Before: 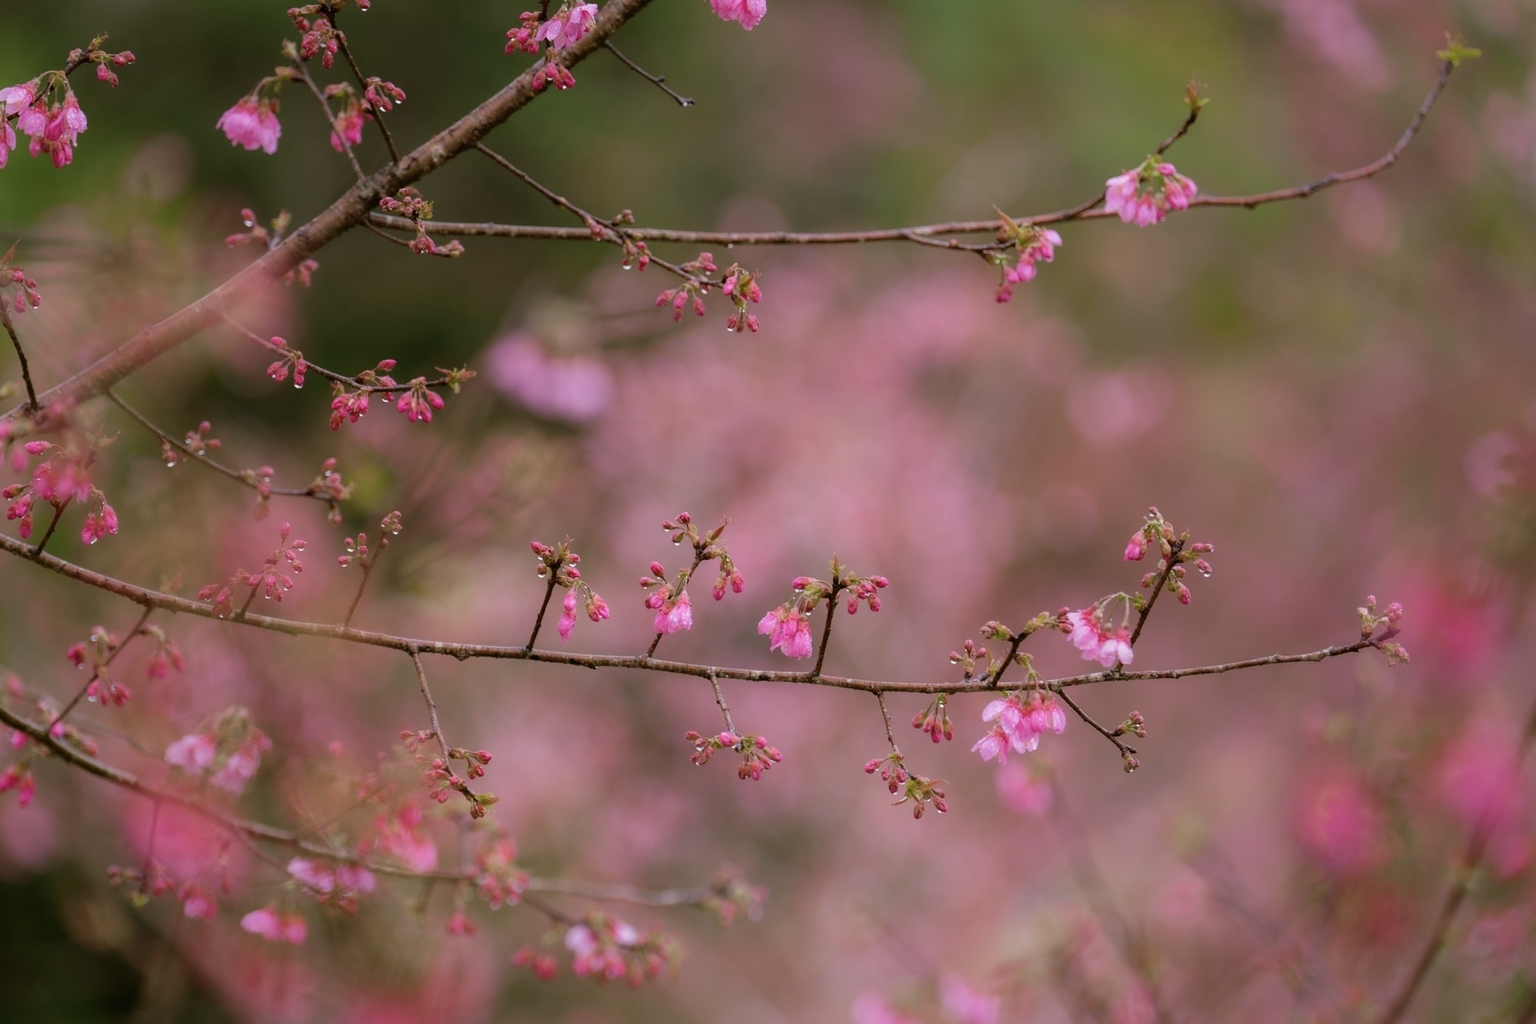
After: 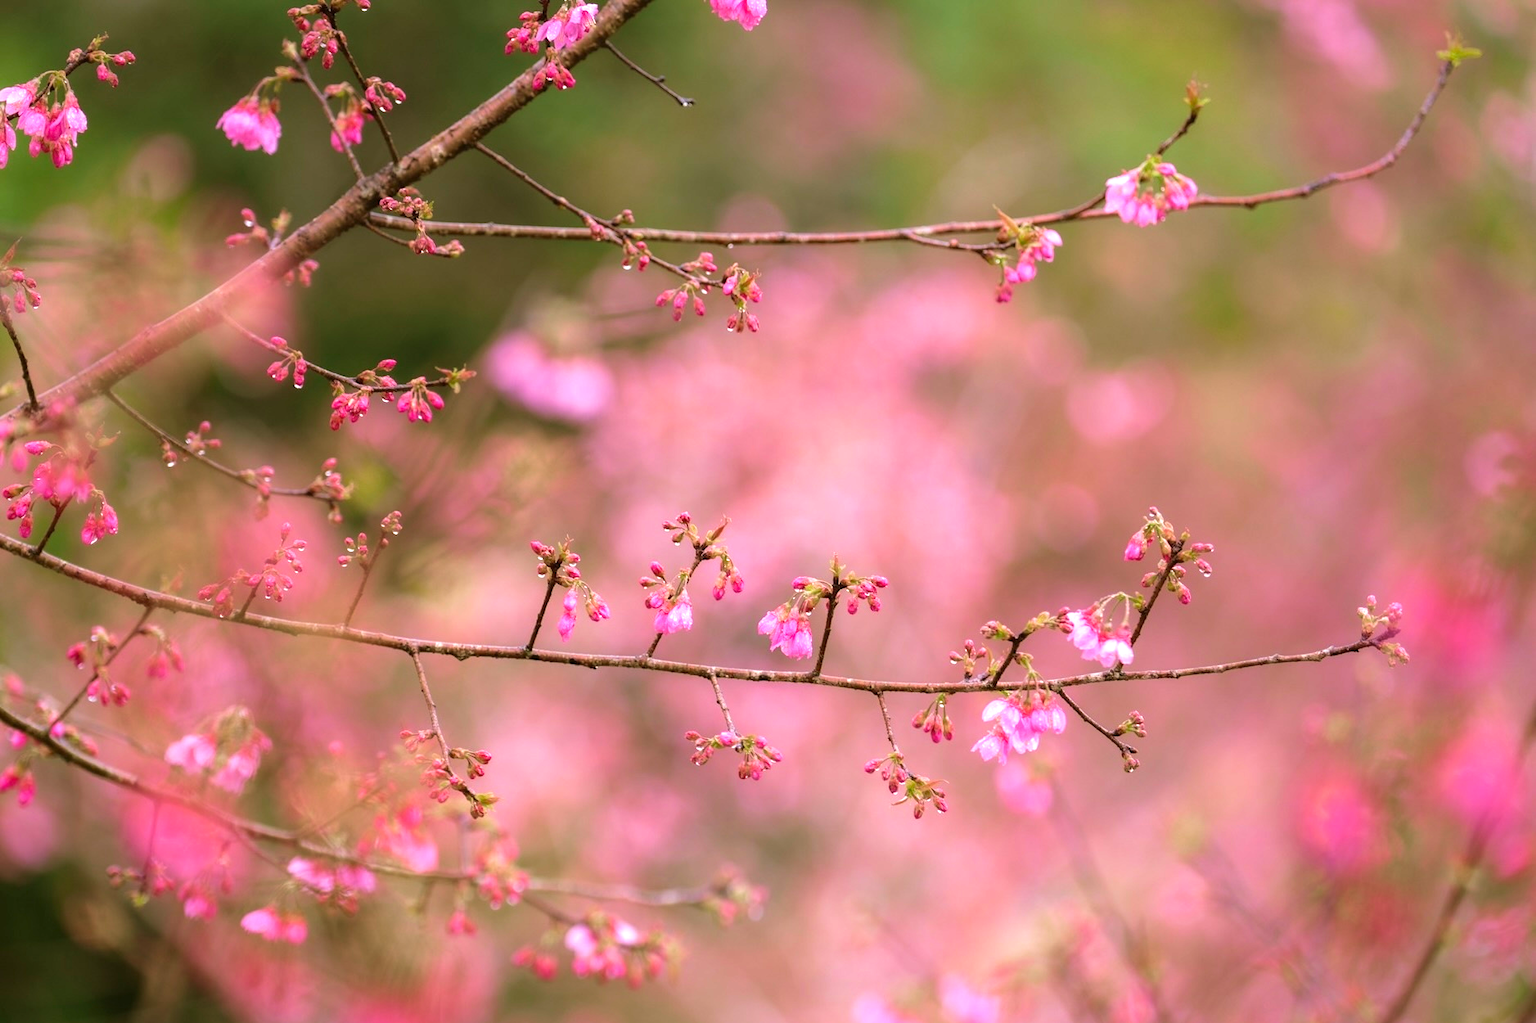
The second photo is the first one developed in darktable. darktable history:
velvia: on, module defaults
exposure: black level correction 0, exposure 1 EV, compensate highlight preservation false
